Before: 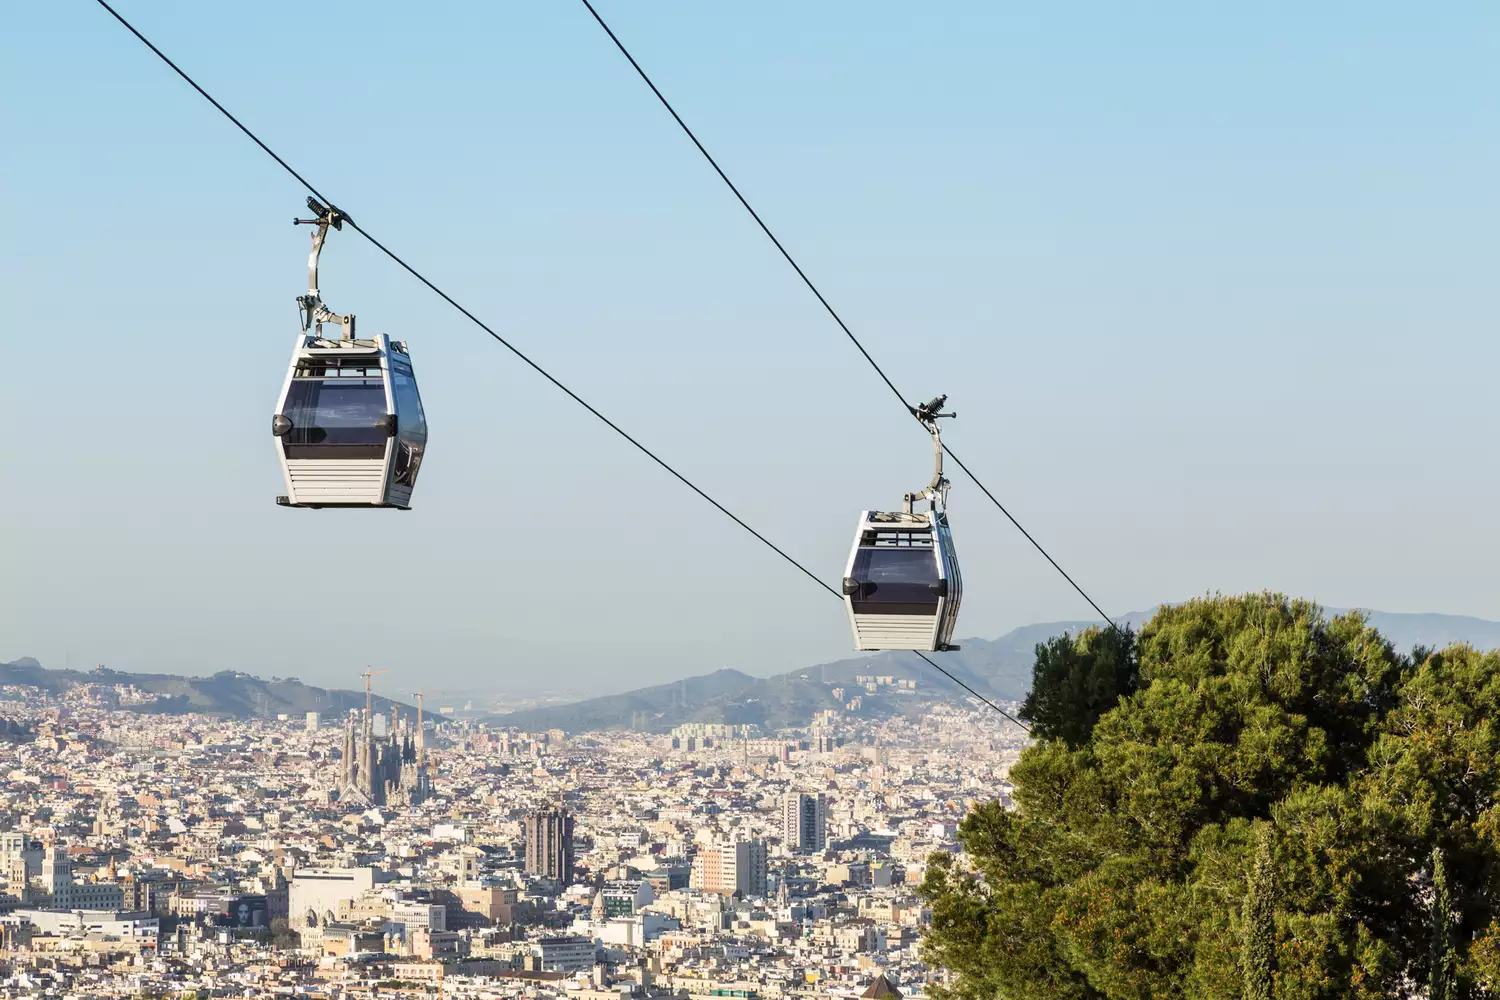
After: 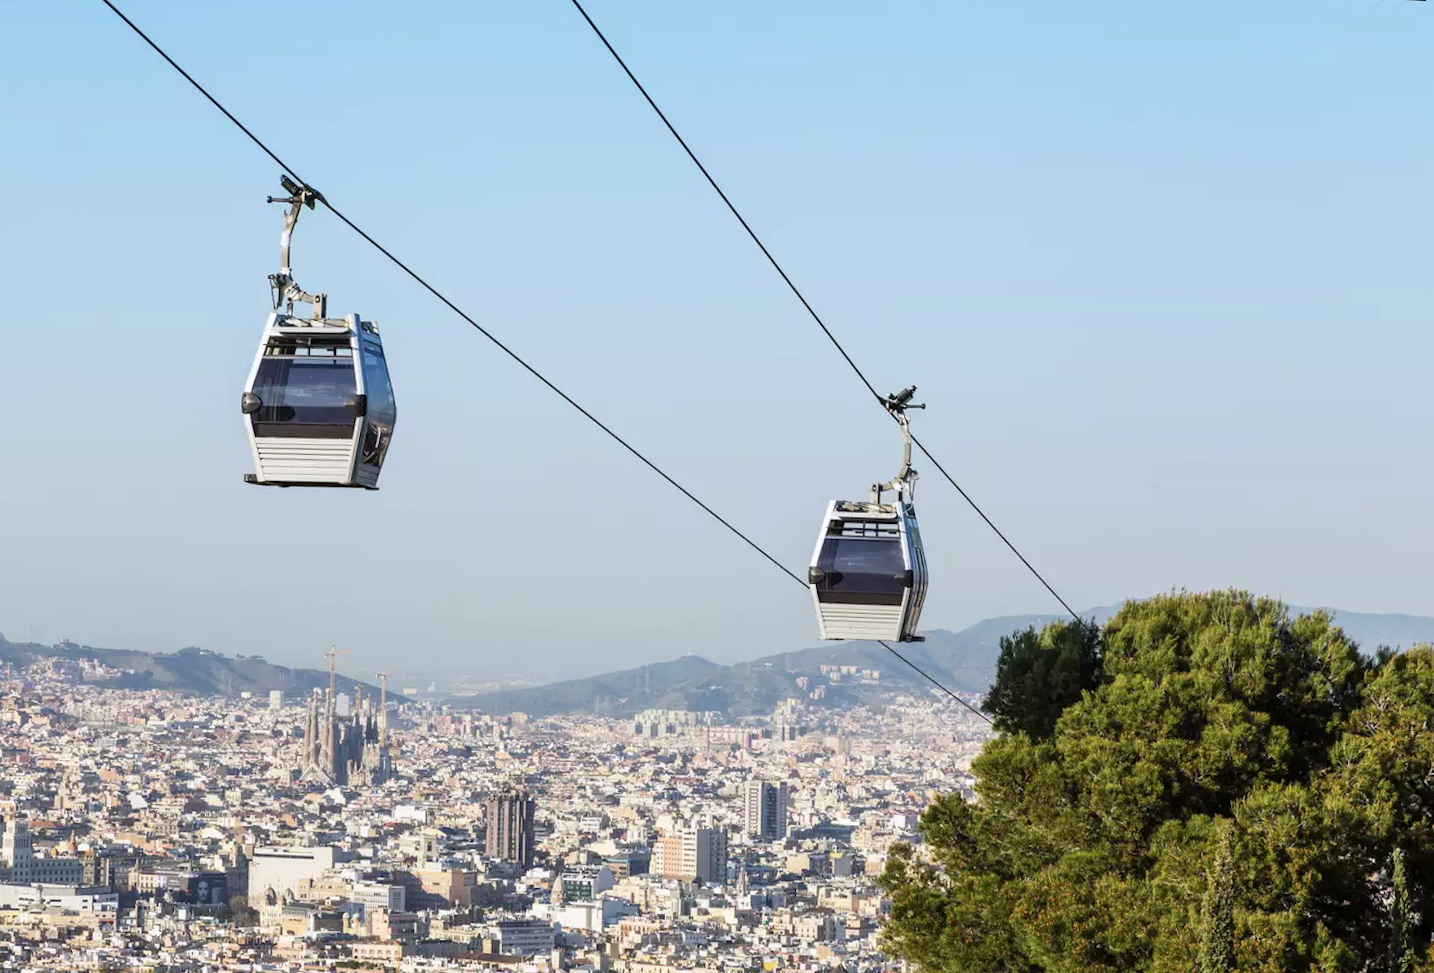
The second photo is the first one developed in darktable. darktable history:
crop and rotate: angle -2.38°
white balance: red 0.983, blue 1.036
rotate and perspective: rotation -1.24°, automatic cropping off
